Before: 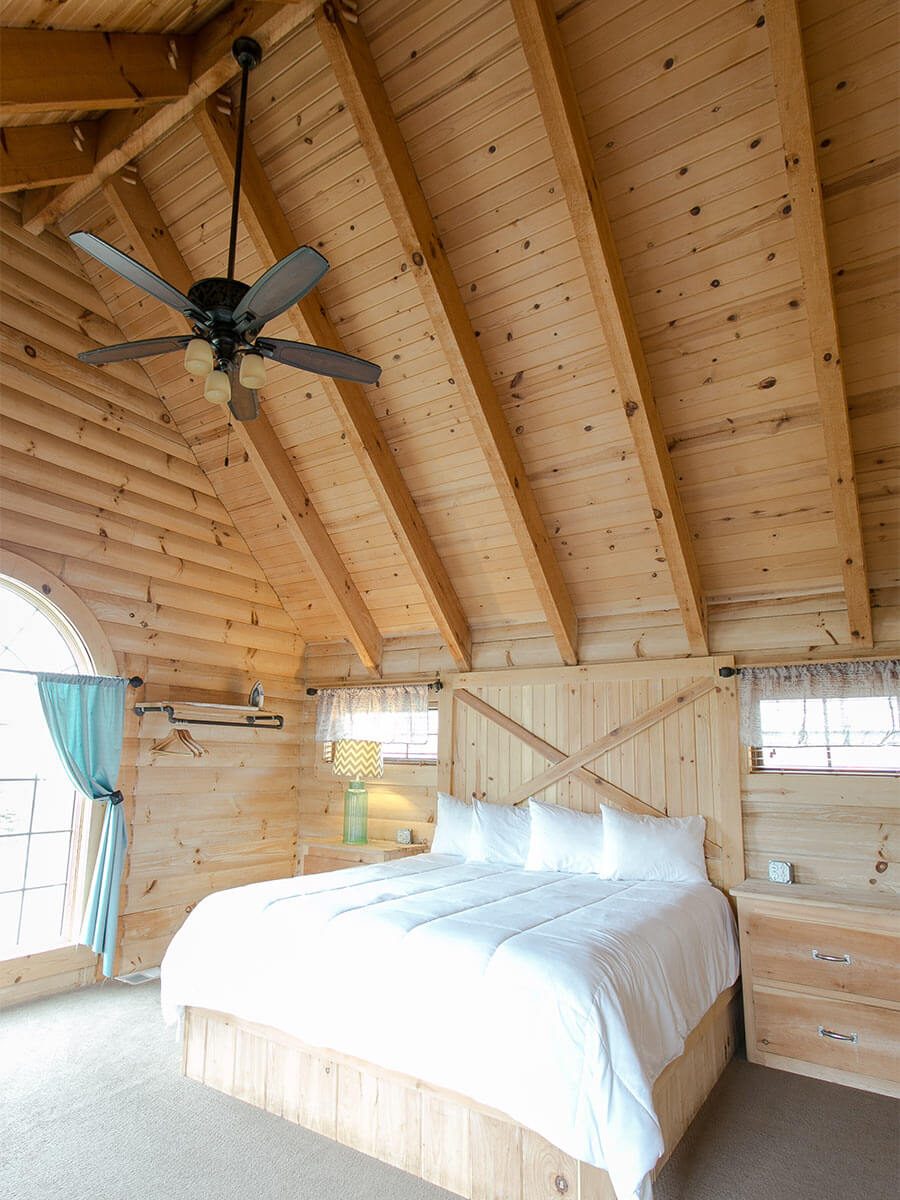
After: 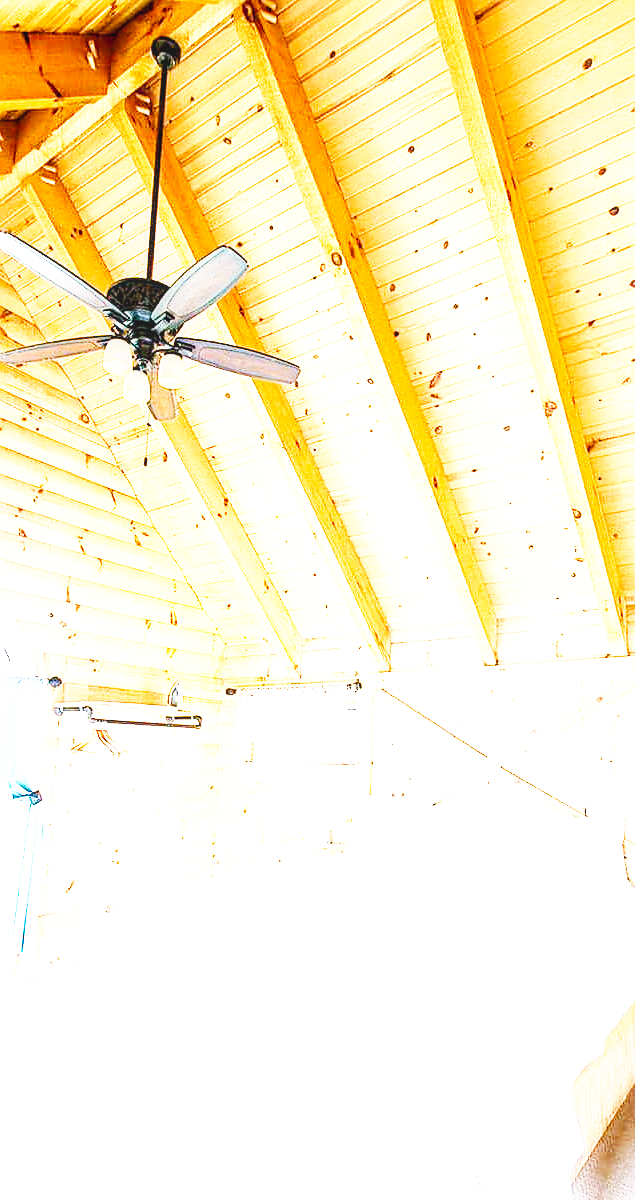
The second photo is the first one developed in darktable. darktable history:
crop and rotate: left 9.036%, right 20.39%
base curve: curves: ch0 [(0, 0) (0.007, 0.004) (0.027, 0.03) (0.046, 0.07) (0.207, 0.54) (0.442, 0.872) (0.673, 0.972) (1, 1)], preserve colors none
exposure: exposure 2.195 EV, compensate highlight preservation false
sharpen: on, module defaults
local contrast: detail 110%
color balance rgb: global offset › luminance -0.498%, perceptual saturation grading › global saturation 0.826%, global vibrance 30.135%
color calibration: gray › normalize channels true, illuminant as shot in camera, x 0.358, y 0.373, temperature 4628.91 K, gamut compression 0.022
